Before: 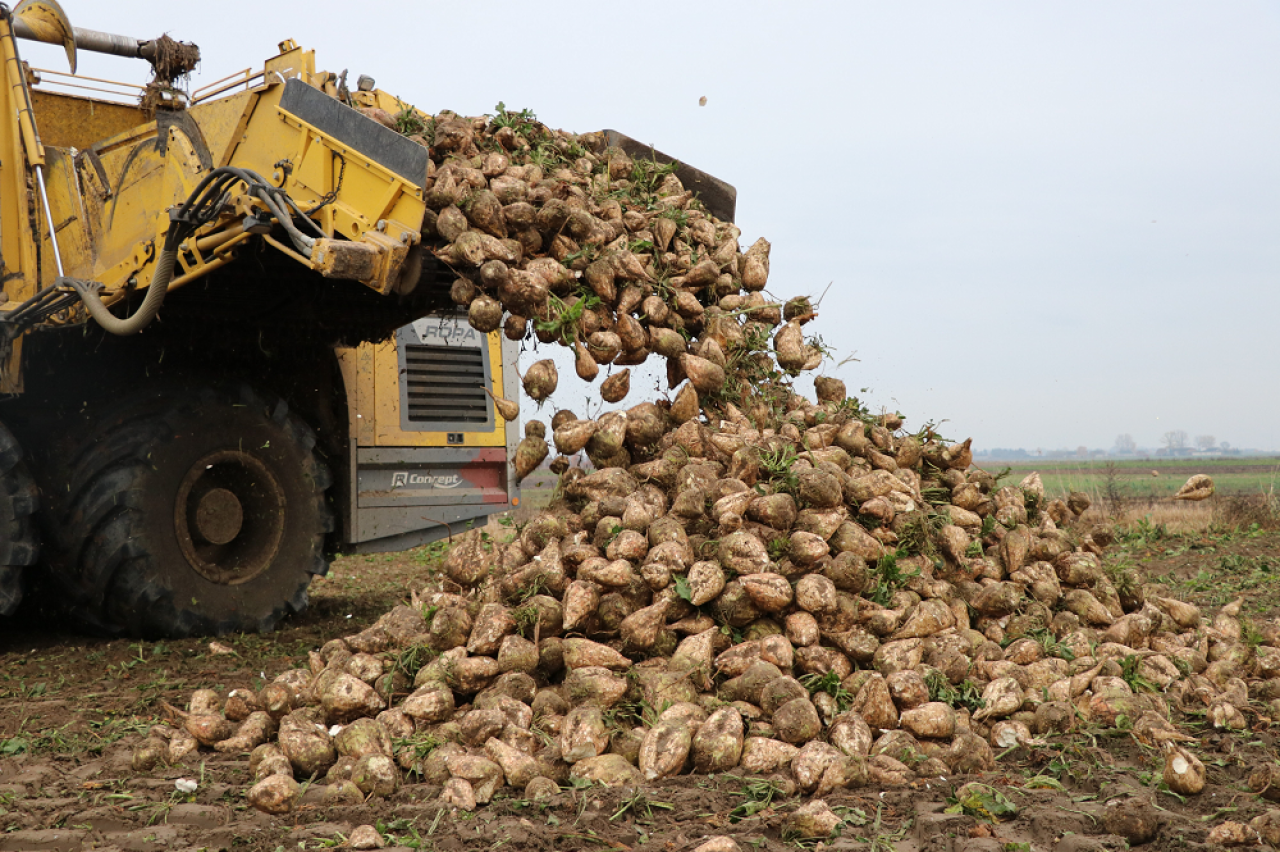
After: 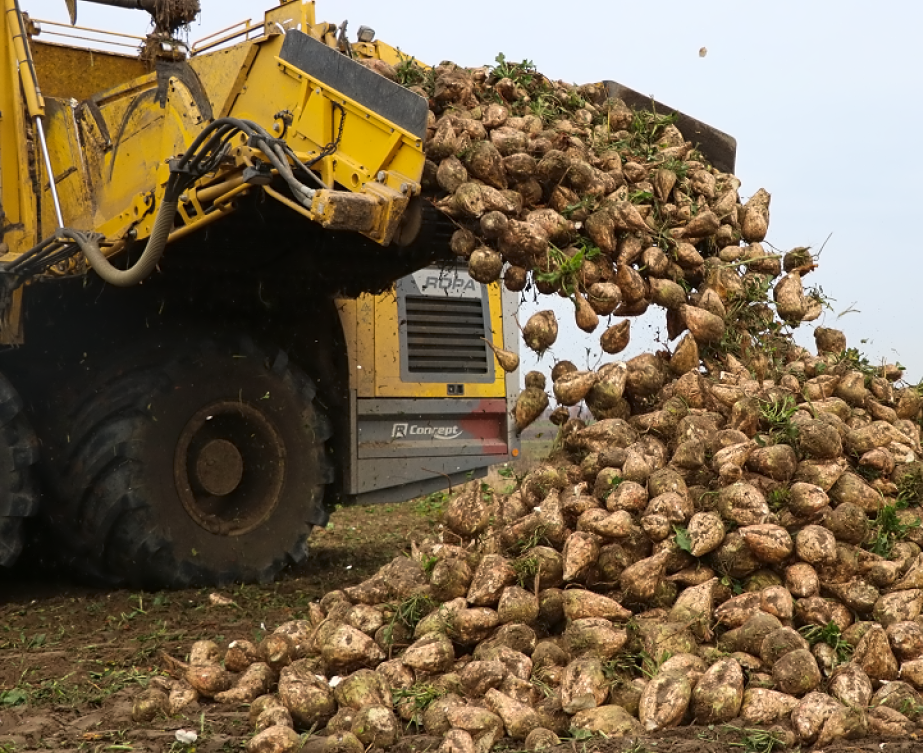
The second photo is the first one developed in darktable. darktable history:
crop: top 5.759%, right 27.833%, bottom 5.768%
exposure: compensate highlight preservation false
color balance rgb: linear chroma grading › global chroma 14.572%, perceptual saturation grading › global saturation 0.707%, perceptual brilliance grading › highlights 14.543%, perceptual brilliance grading › mid-tones -6.941%, perceptual brilliance grading › shadows -26.796%, contrast -19.677%
contrast equalizer: y [[0.5 ×4, 0.524, 0.59], [0.5 ×6], [0.5 ×6], [0, 0, 0, 0.01, 0.045, 0.012], [0, 0, 0, 0.044, 0.195, 0.131]]
tone equalizer: -8 EV 0.044 EV
